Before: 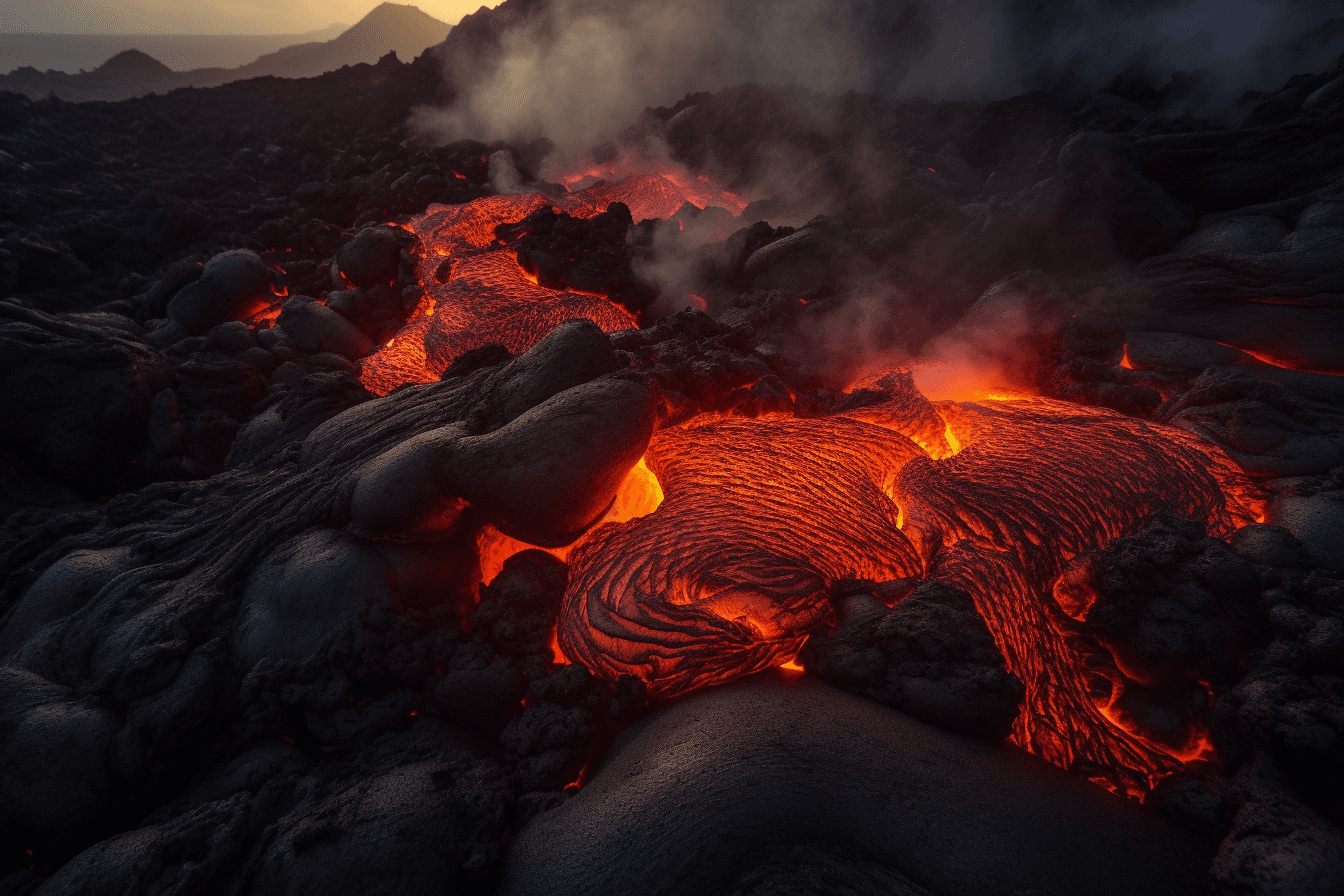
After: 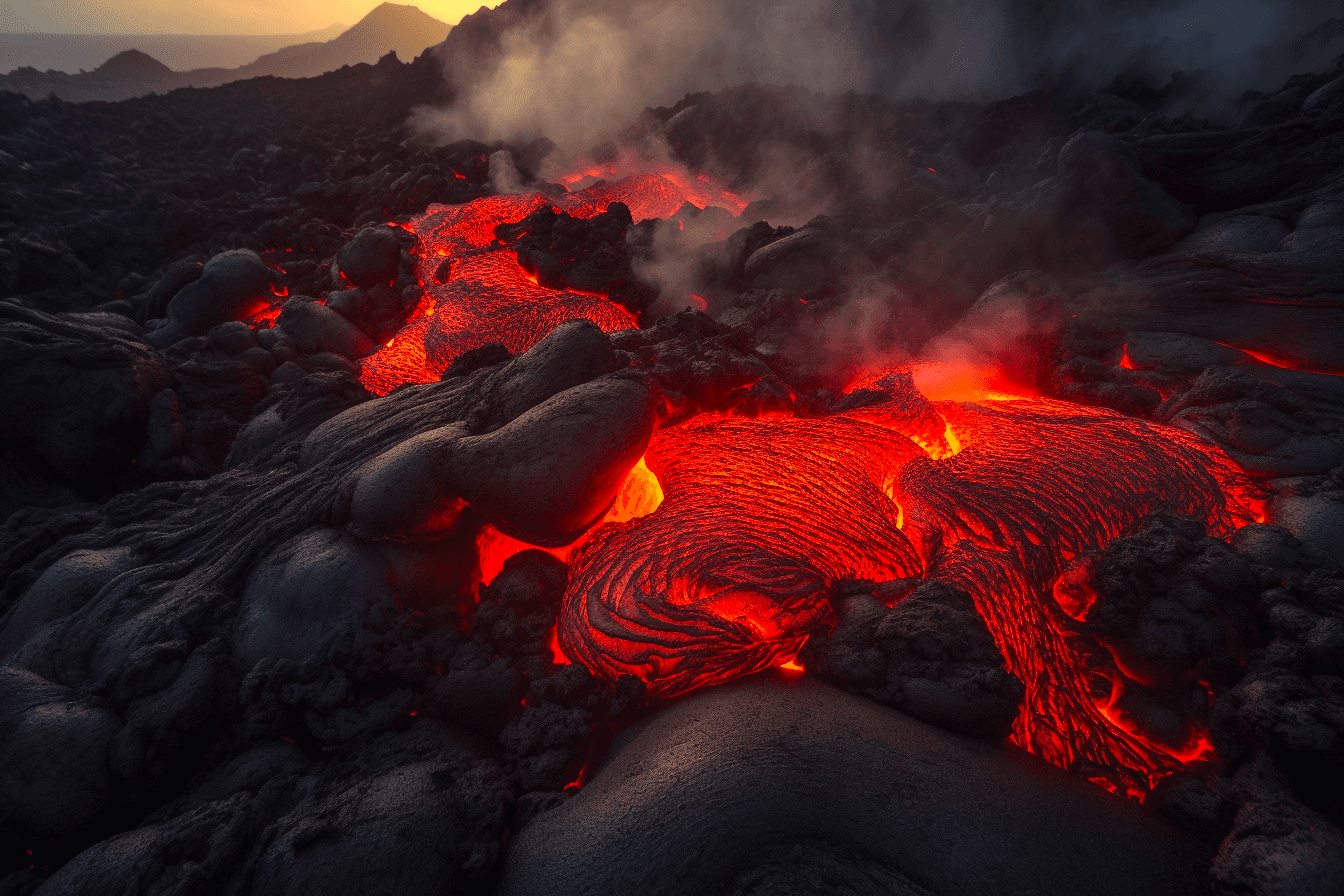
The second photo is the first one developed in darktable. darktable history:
exposure: black level correction 0, exposure 0.5 EV, compensate exposure bias true, compensate highlight preservation false
vibrance: vibrance 10%
color zones: curves: ch0 [(0, 0.499) (0.143, 0.5) (0.286, 0.5) (0.429, 0.476) (0.571, 0.284) (0.714, 0.243) (0.857, 0.449) (1, 0.499)]; ch1 [(0, 0.532) (0.143, 0.645) (0.286, 0.696) (0.429, 0.211) (0.571, 0.504) (0.714, 0.493) (0.857, 0.495) (1, 0.532)]; ch2 [(0, 0.5) (0.143, 0.5) (0.286, 0.427) (0.429, 0.324) (0.571, 0.5) (0.714, 0.5) (0.857, 0.5) (1, 0.5)]
